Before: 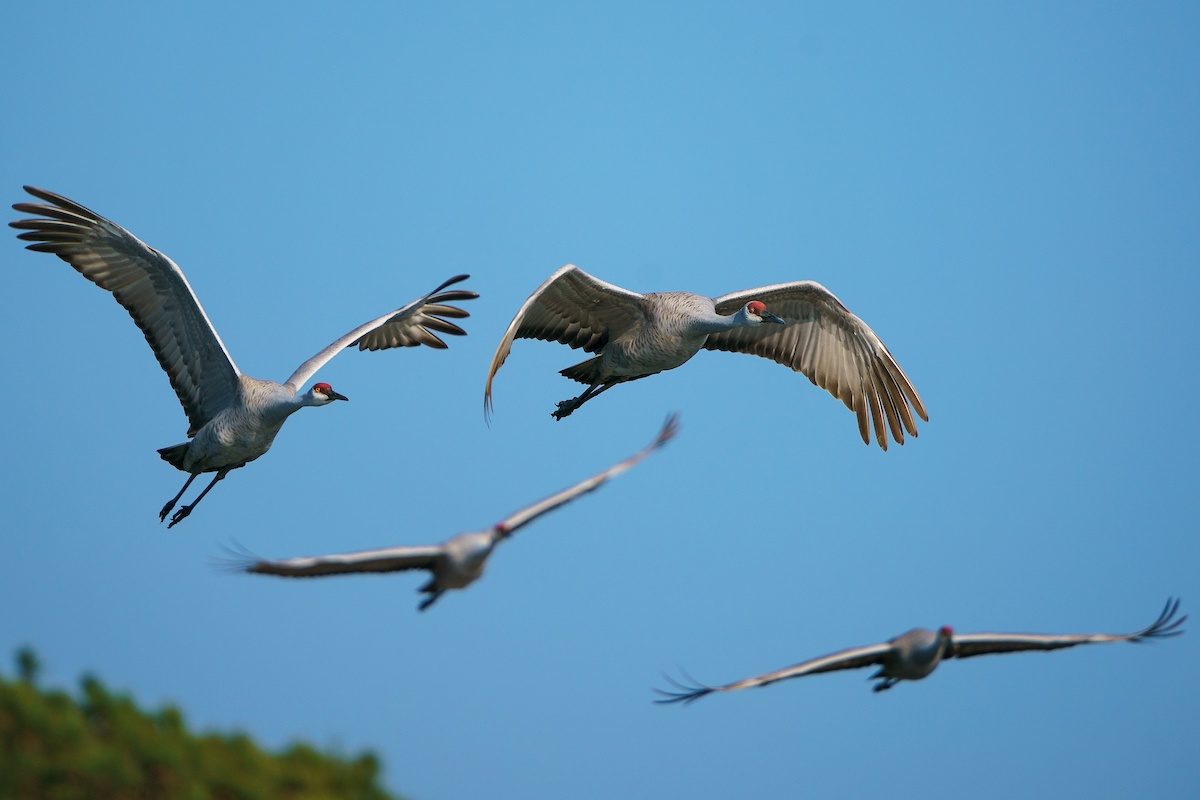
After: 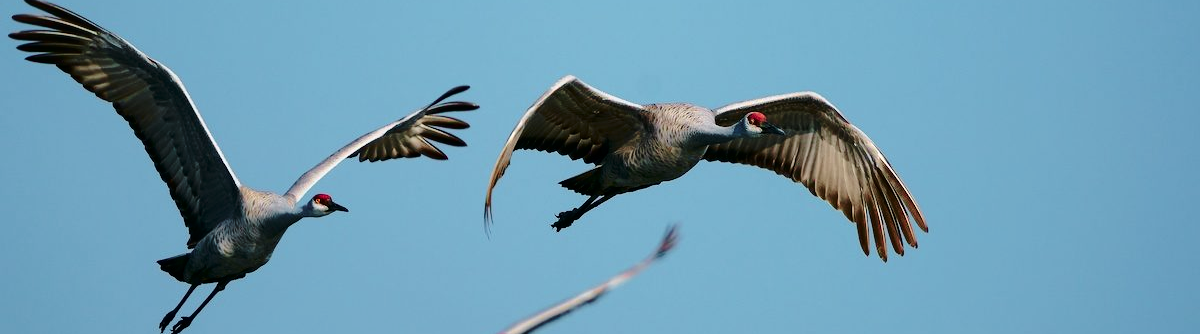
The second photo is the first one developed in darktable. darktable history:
tone equalizer: on, module defaults
crop and rotate: top 23.645%, bottom 34.554%
tone curve: curves: ch0 [(0.003, 0) (0.066, 0.023) (0.149, 0.094) (0.264, 0.238) (0.395, 0.401) (0.517, 0.553) (0.716, 0.743) (0.813, 0.846) (1, 1)]; ch1 [(0, 0) (0.164, 0.115) (0.337, 0.332) (0.39, 0.398) (0.464, 0.461) (0.501, 0.5) (0.521, 0.529) (0.571, 0.588) (0.652, 0.681) (0.733, 0.749) (0.811, 0.796) (1, 1)]; ch2 [(0, 0) (0.337, 0.382) (0.464, 0.476) (0.501, 0.502) (0.527, 0.54) (0.556, 0.567) (0.6, 0.59) (0.687, 0.675) (1, 1)], color space Lab, independent channels, preserve colors none
base curve: curves: ch0 [(0, 0) (0.073, 0.04) (0.157, 0.139) (0.492, 0.492) (0.758, 0.758) (1, 1)], preserve colors none
